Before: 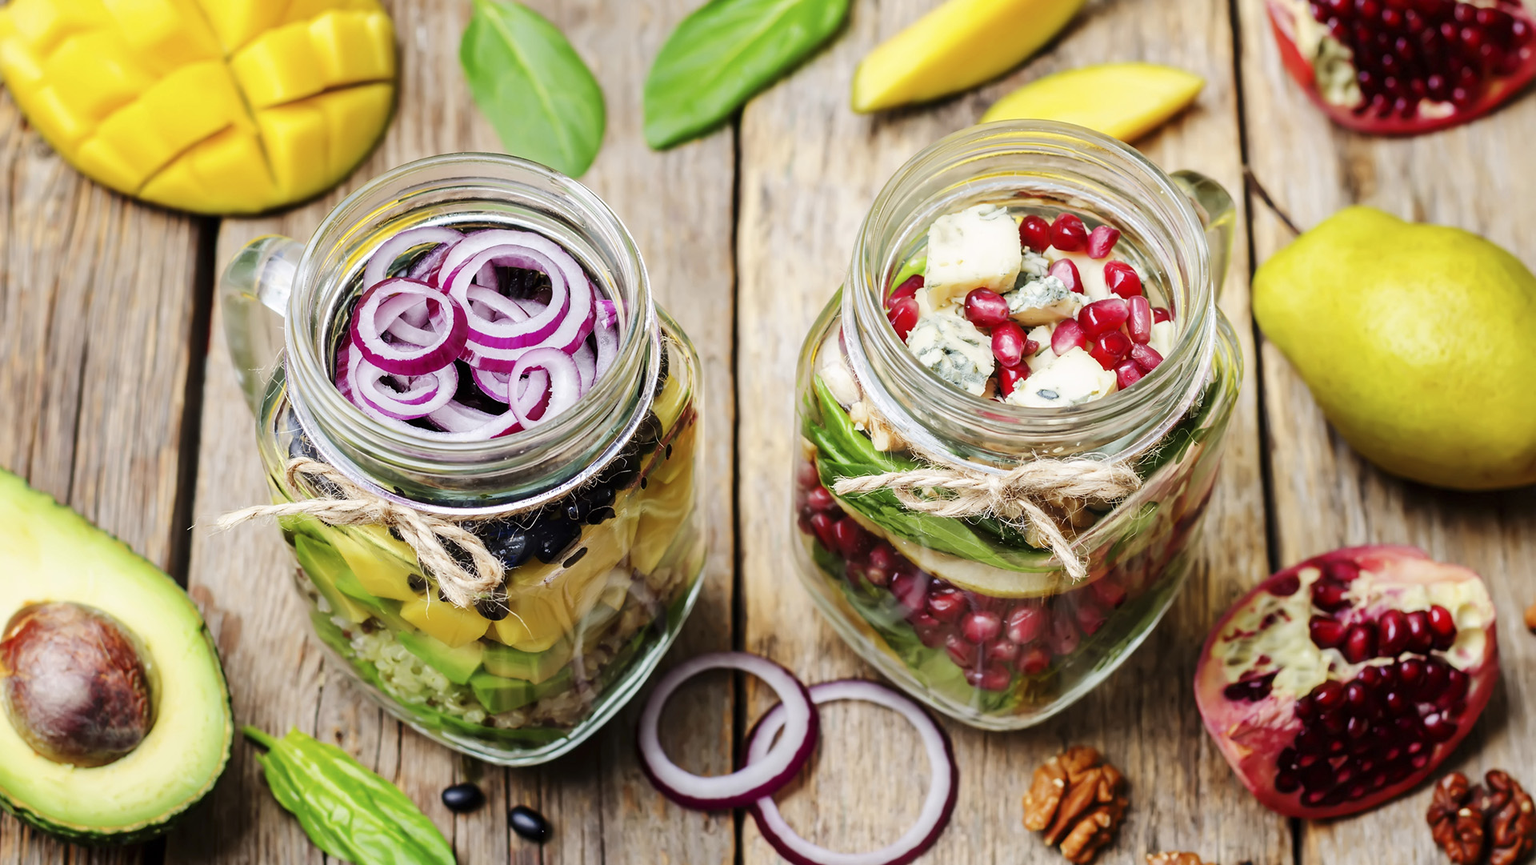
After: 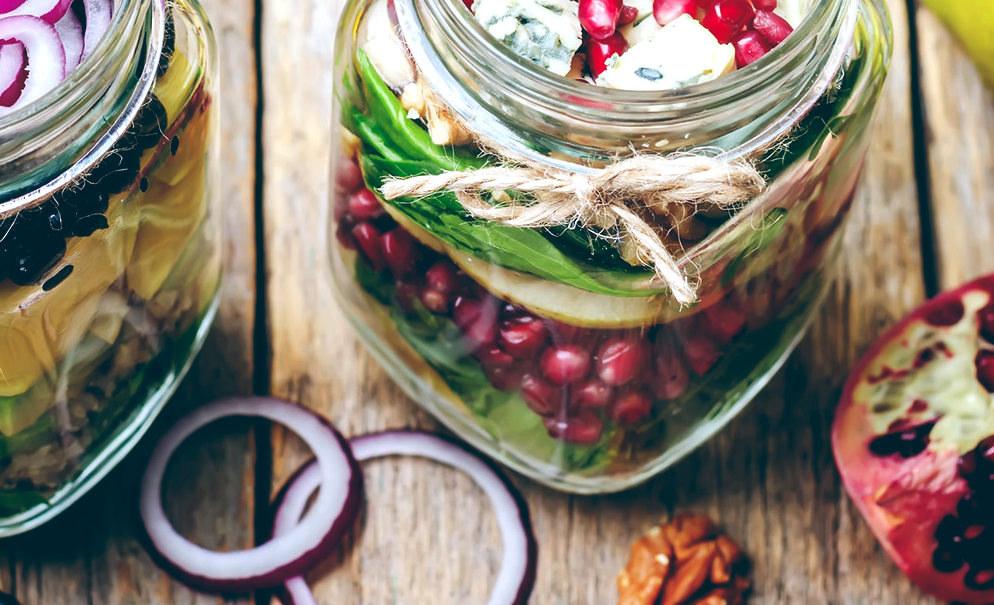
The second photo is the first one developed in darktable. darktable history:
white balance: red 0.98, blue 1.034
crop: left 34.479%, top 38.822%, right 13.718%, bottom 5.172%
color balance: lift [1.016, 0.983, 1, 1.017], gamma [0.958, 1, 1, 1], gain [0.981, 1.007, 0.993, 1.002], input saturation 118.26%, contrast 13.43%, contrast fulcrum 21.62%, output saturation 82.76%
